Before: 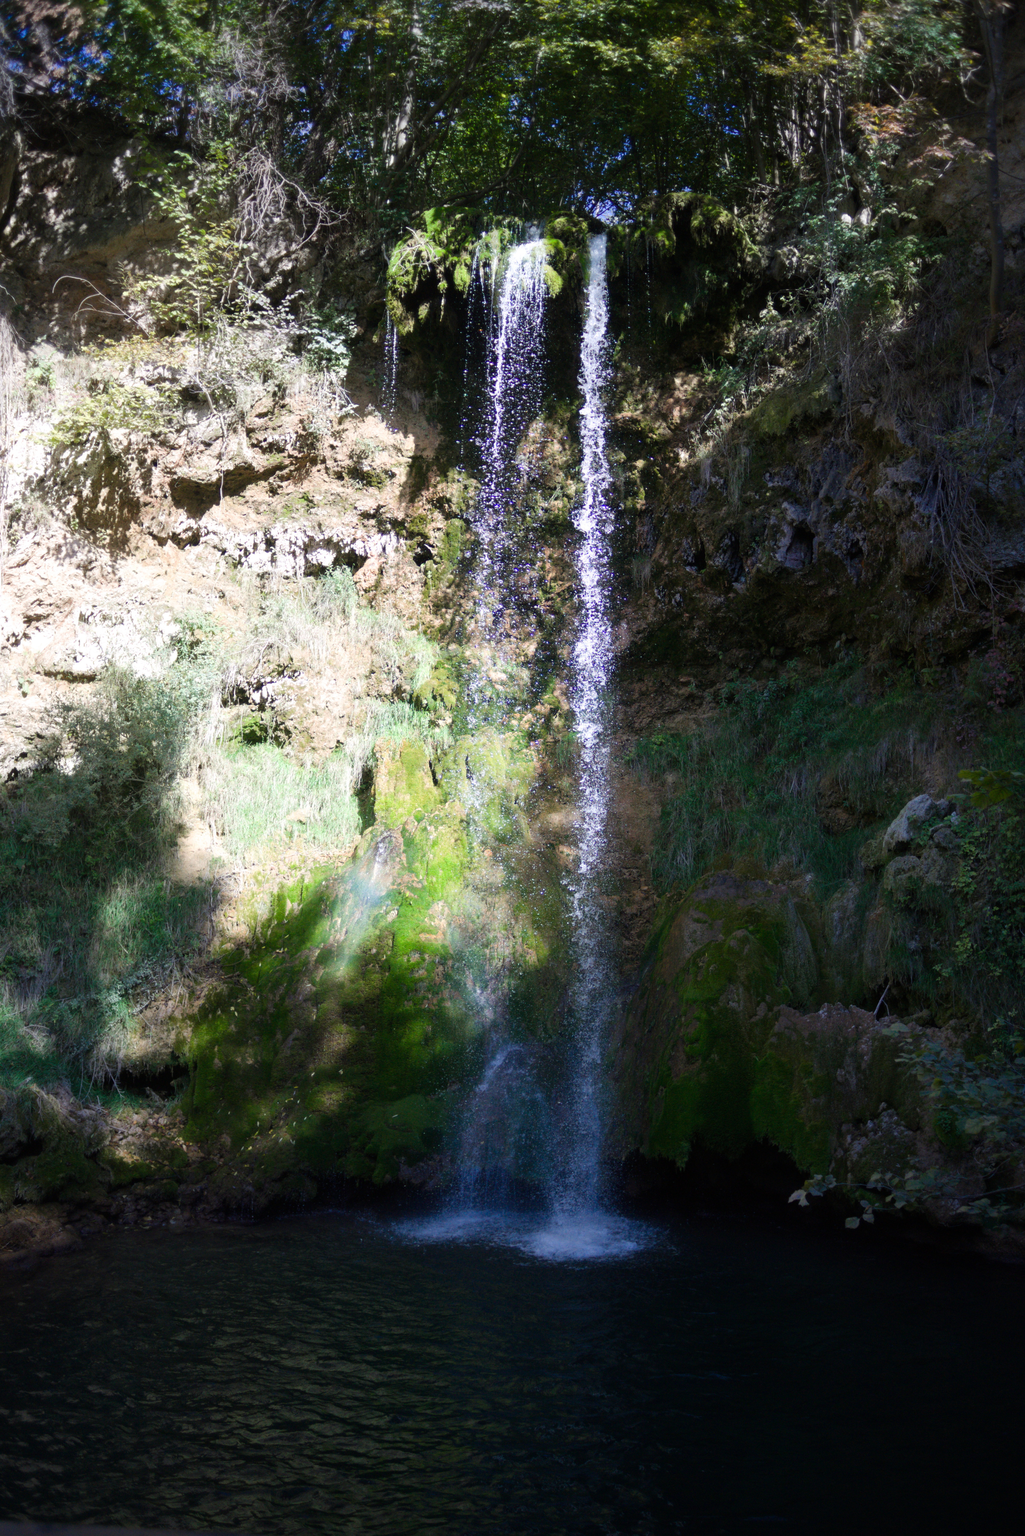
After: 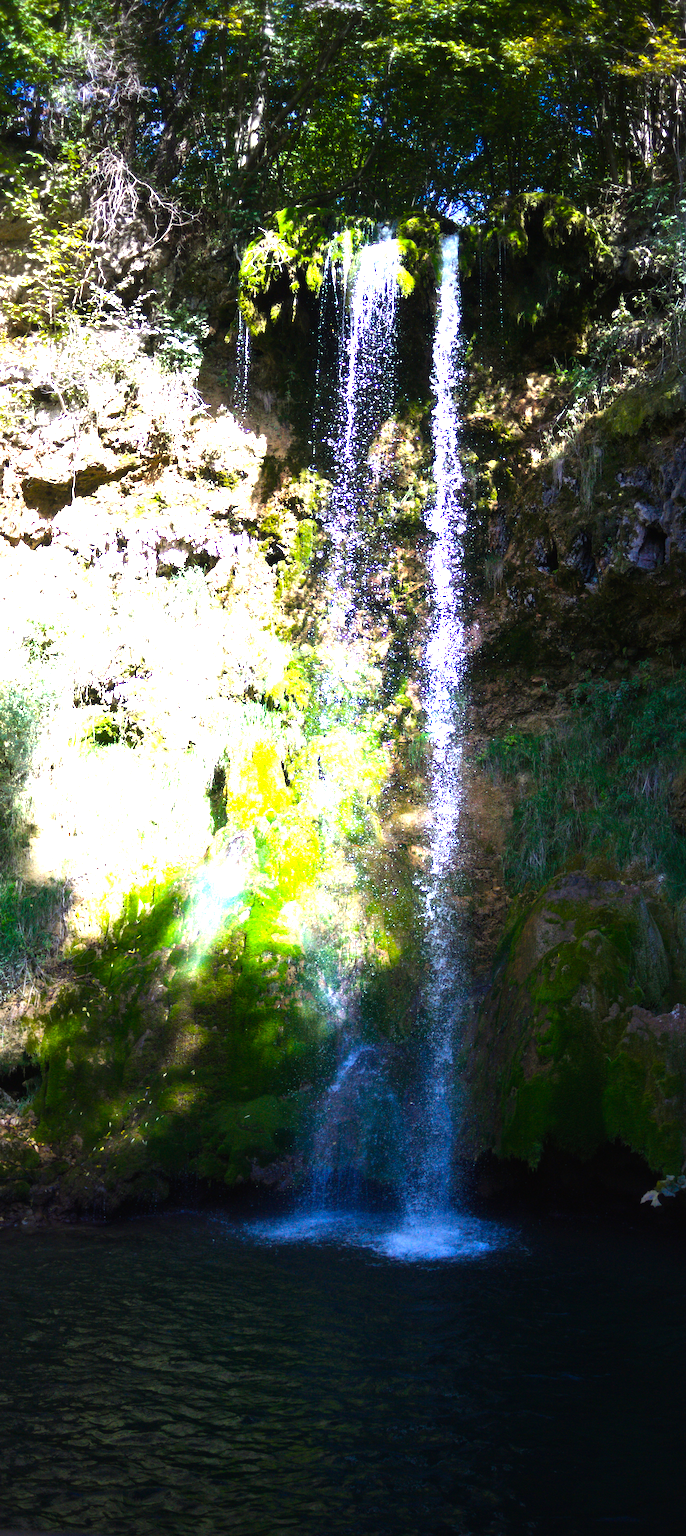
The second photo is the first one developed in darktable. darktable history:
color balance rgb: linear chroma grading › global chroma 13.879%, perceptual saturation grading › global saturation 10.859%, perceptual brilliance grading › global brilliance -5.292%, perceptual brilliance grading › highlights 24.994%, perceptual brilliance grading › mid-tones 6.953%, perceptual brilliance grading › shadows -5.104%, global vibrance 35.696%, contrast 9.722%
crop and rotate: left 14.483%, right 18.598%
local contrast: mode bilateral grid, contrast 14, coarseness 36, detail 104%, midtone range 0.2
exposure: black level correction -0.002, exposure 0.537 EV, compensate highlight preservation false
